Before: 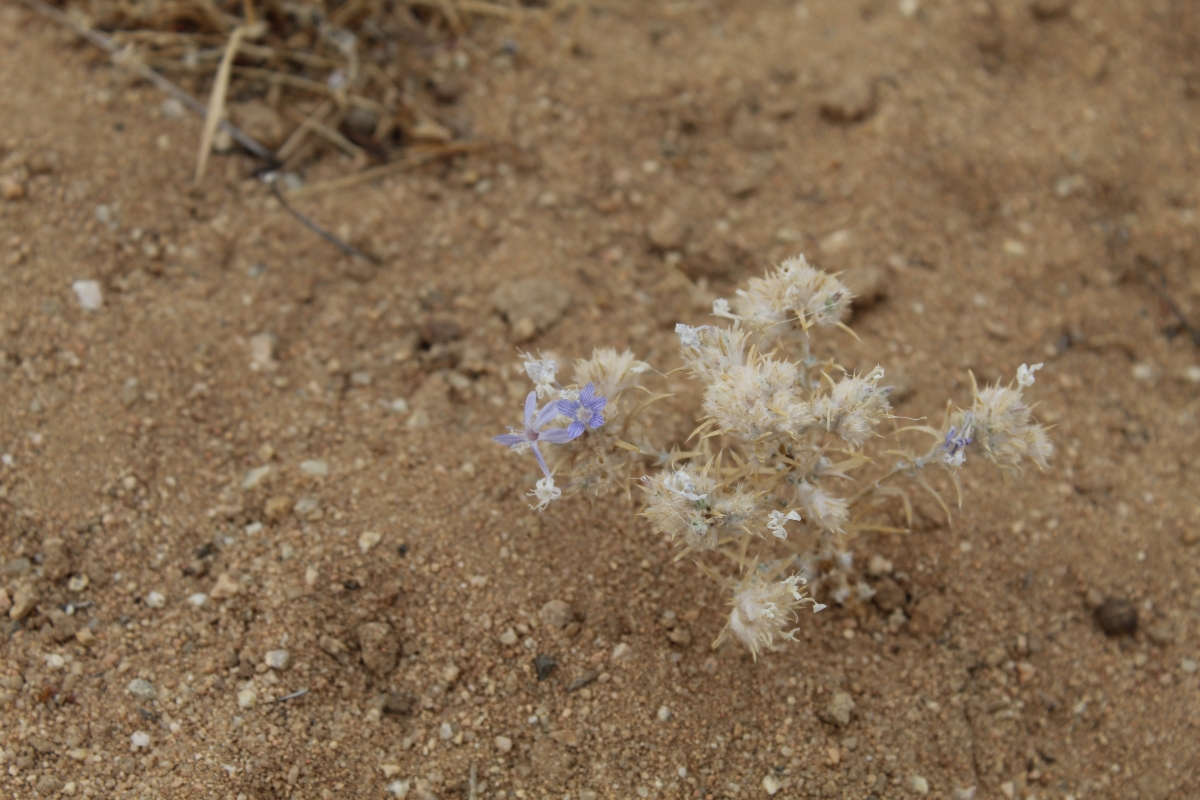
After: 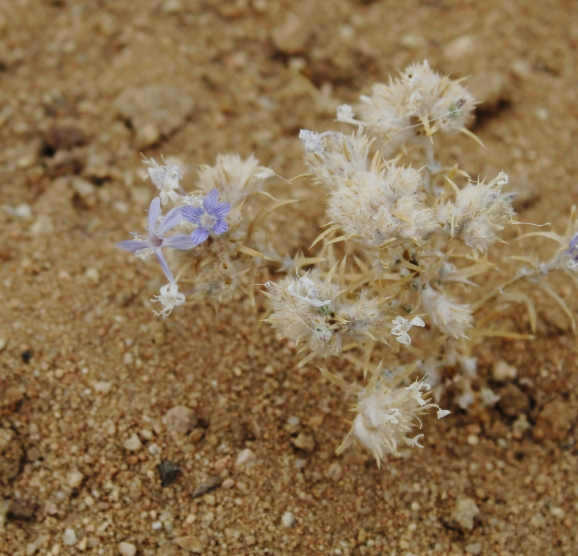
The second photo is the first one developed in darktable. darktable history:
exposure: black level correction 0, exposure -0.81 EV, compensate highlight preservation false
crop: left 31.353%, top 24.276%, right 20.418%, bottom 6.223%
base curve: curves: ch0 [(0, 0) (0.028, 0.03) (0.121, 0.232) (0.46, 0.748) (0.859, 0.968) (1, 1)], preserve colors none
